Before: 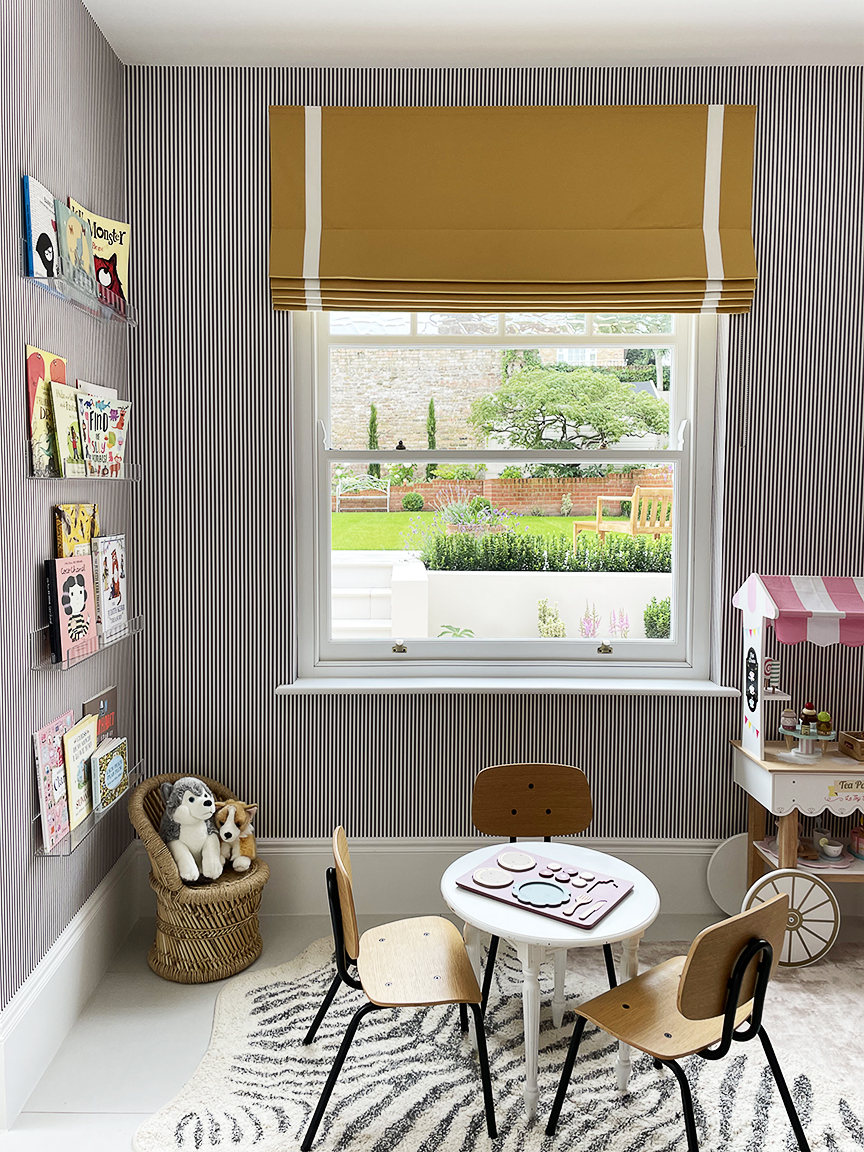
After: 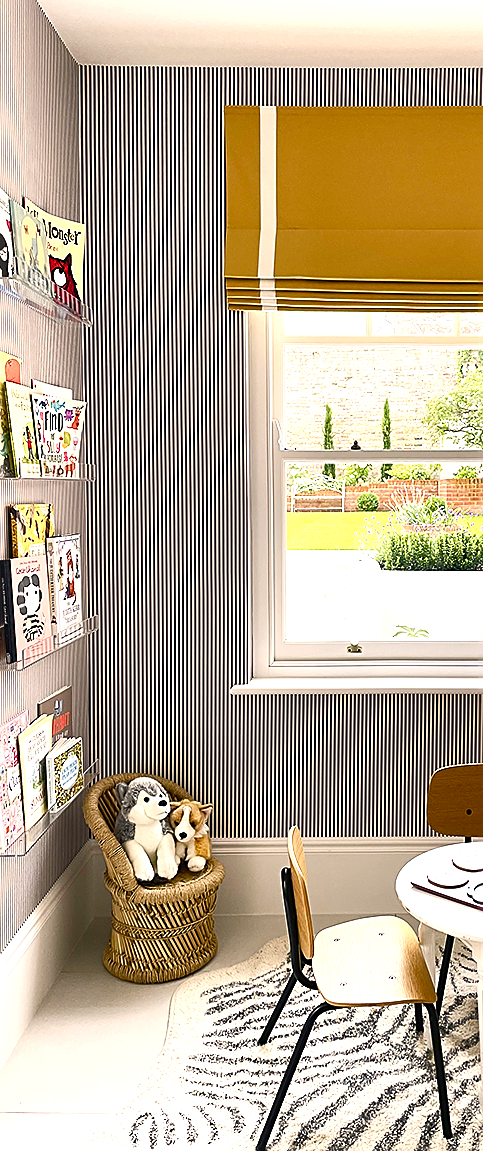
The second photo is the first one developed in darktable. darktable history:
color balance rgb: highlights gain › chroma 3.625%, highlights gain › hue 58.18°, perceptual saturation grading › global saturation 20%, perceptual saturation grading › highlights -24.792%, perceptual saturation grading › shadows 50.013%
crop: left 5.26%, right 38.782%
shadows and highlights: shadows 37.61, highlights -26.86, soften with gaussian
sharpen: radius 1.971
exposure: black level correction -0.002, exposure 0.712 EV, compensate highlight preservation false
